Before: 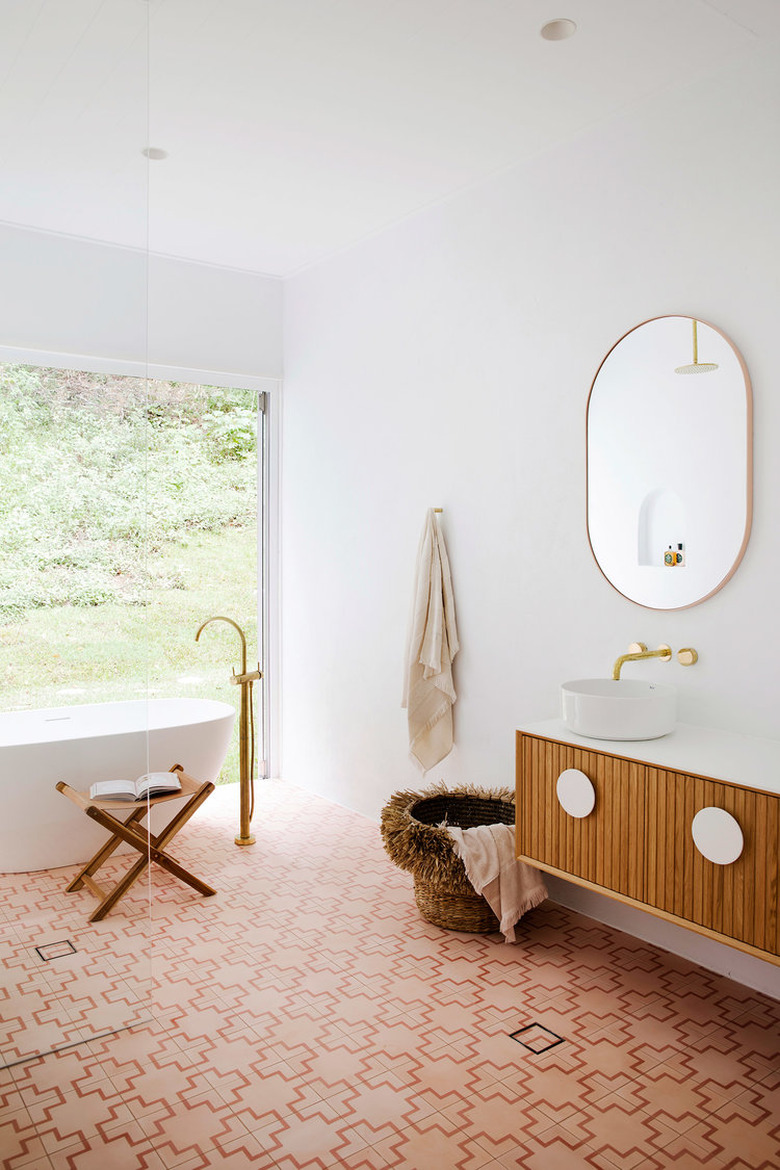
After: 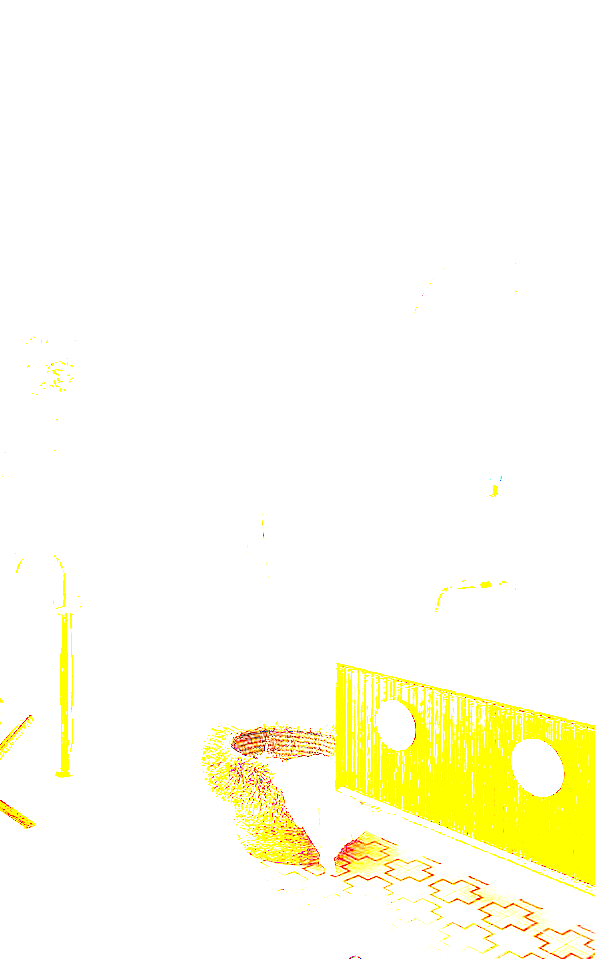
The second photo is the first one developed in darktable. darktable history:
exposure: exposure 8 EV, compensate highlight preservation false
crop: left 23.095%, top 5.827%, bottom 11.854%
graduated density: rotation -180°, offset 24.95
color zones: curves: ch0 [(0, 0.613) (0.01, 0.613) (0.245, 0.448) (0.498, 0.529) (0.642, 0.665) (0.879, 0.777) (0.99, 0.613)]; ch1 [(0, 0) (0.143, 0) (0.286, 0) (0.429, 0) (0.571, 0) (0.714, 0) (0.857, 0)], mix -121.96%
contrast brightness saturation: contrast 0.04, saturation 0.16
